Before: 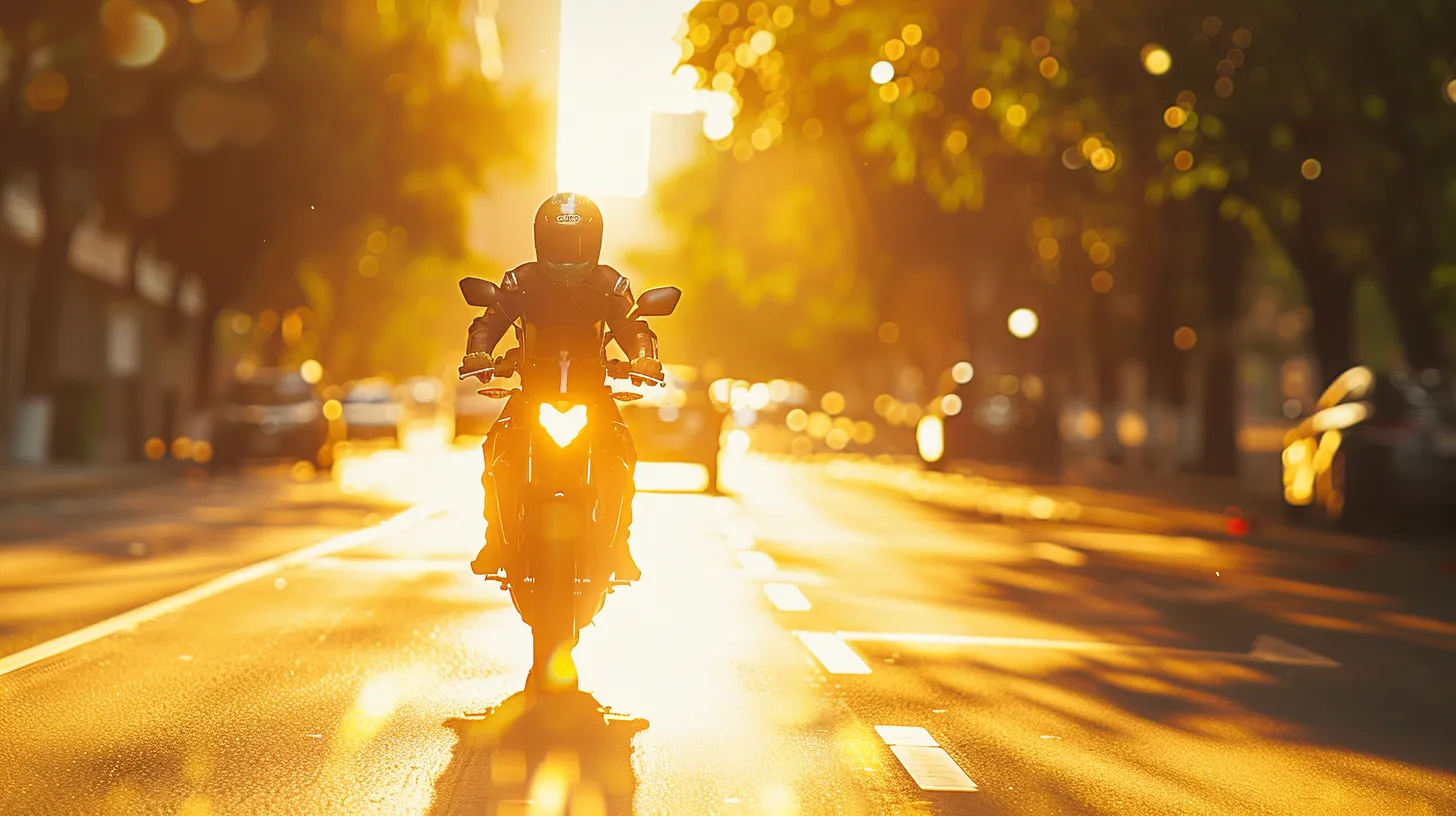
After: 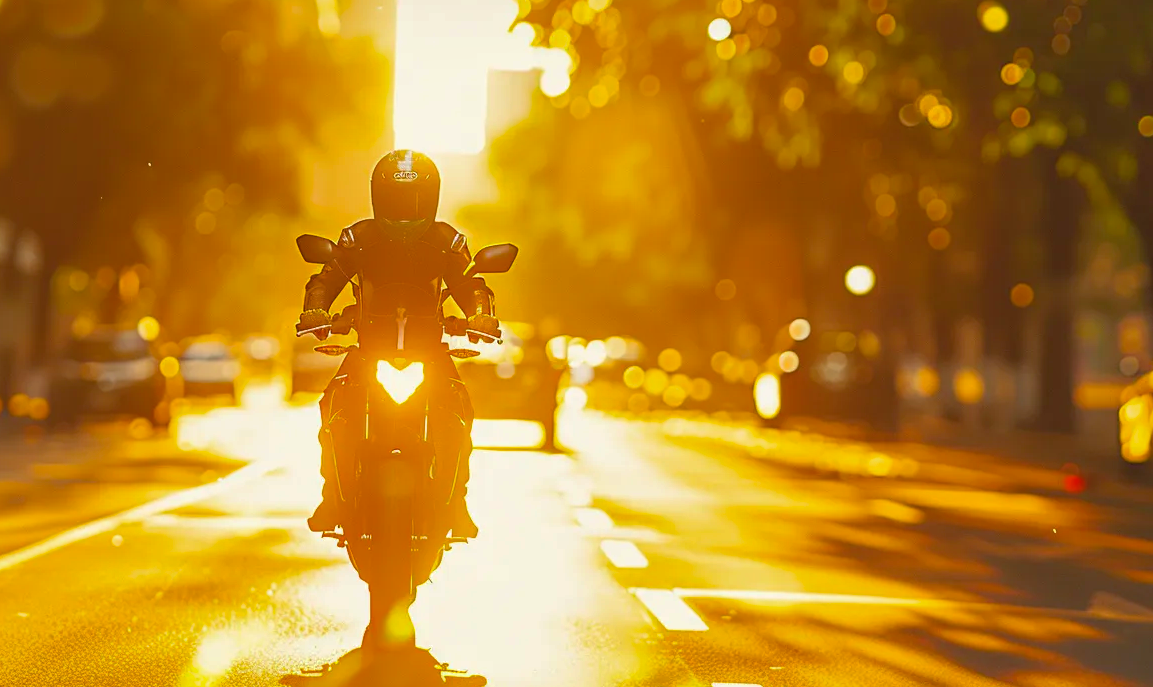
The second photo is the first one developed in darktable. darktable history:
color balance rgb: perceptual saturation grading › global saturation 20%, global vibrance 20%
shadows and highlights: on, module defaults
crop: left 11.225%, top 5.381%, right 9.565%, bottom 10.314%
